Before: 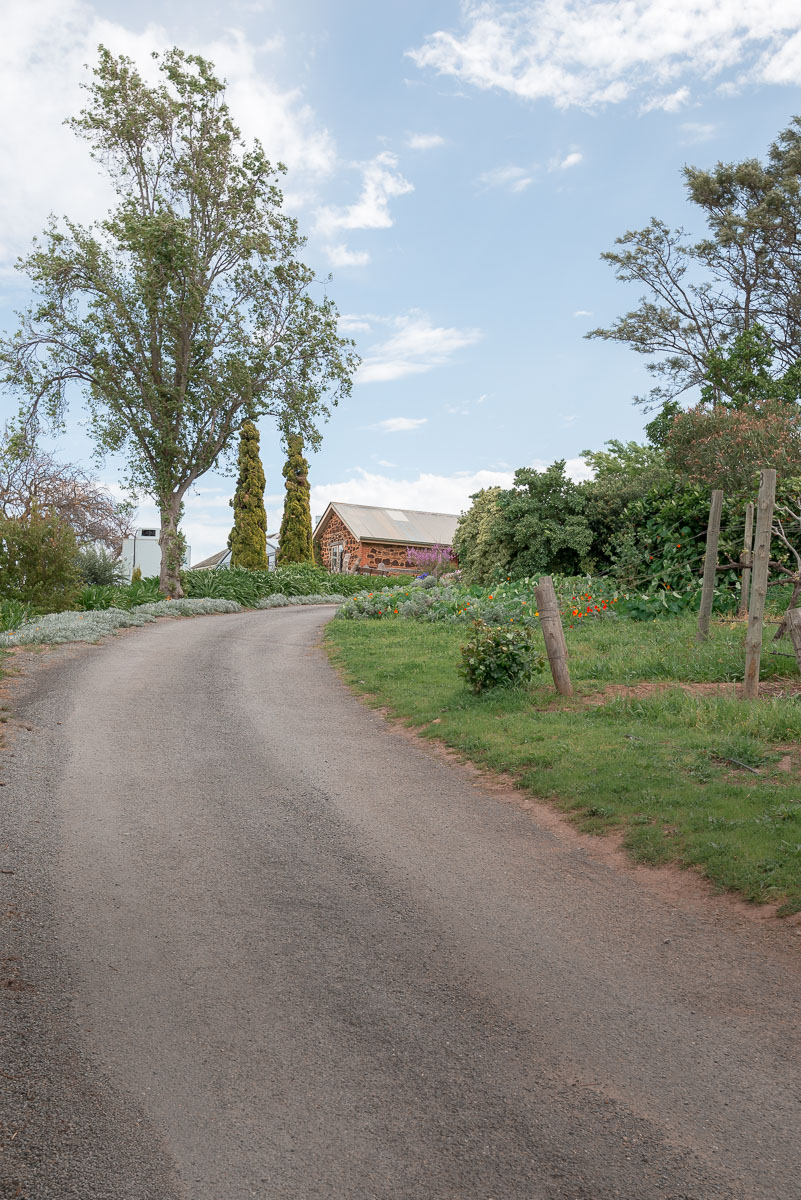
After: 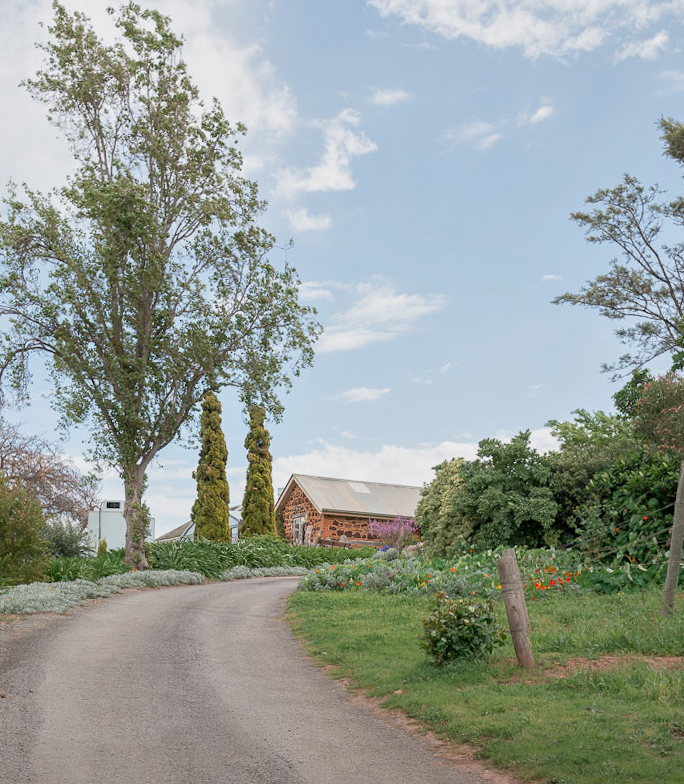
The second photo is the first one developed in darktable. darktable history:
tone equalizer: -8 EV -0.002 EV, -7 EV 0.005 EV, -6 EV -0.009 EV, -5 EV 0.011 EV, -4 EV -0.012 EV, -3 EV 0.007 EV, -2 EV -0.062 EV, -1 EV -0.293 EV, +0 EV -0.582 EV, smoothing diameter 2%, edges refinement/feathering 20, mask exposure compensation -1.57 EV, filter diffusion 5
rotate and perspective: rotation 0.074°, lens shift (vertical) 0.096, lens shift (horizontal) -0.041, crop left 0.043, crop right 0.952, crop top 0.024, crop bottom 0.979
crop: left 1.509%, top 3.452%, right 7.696%, bottom 28.452%
